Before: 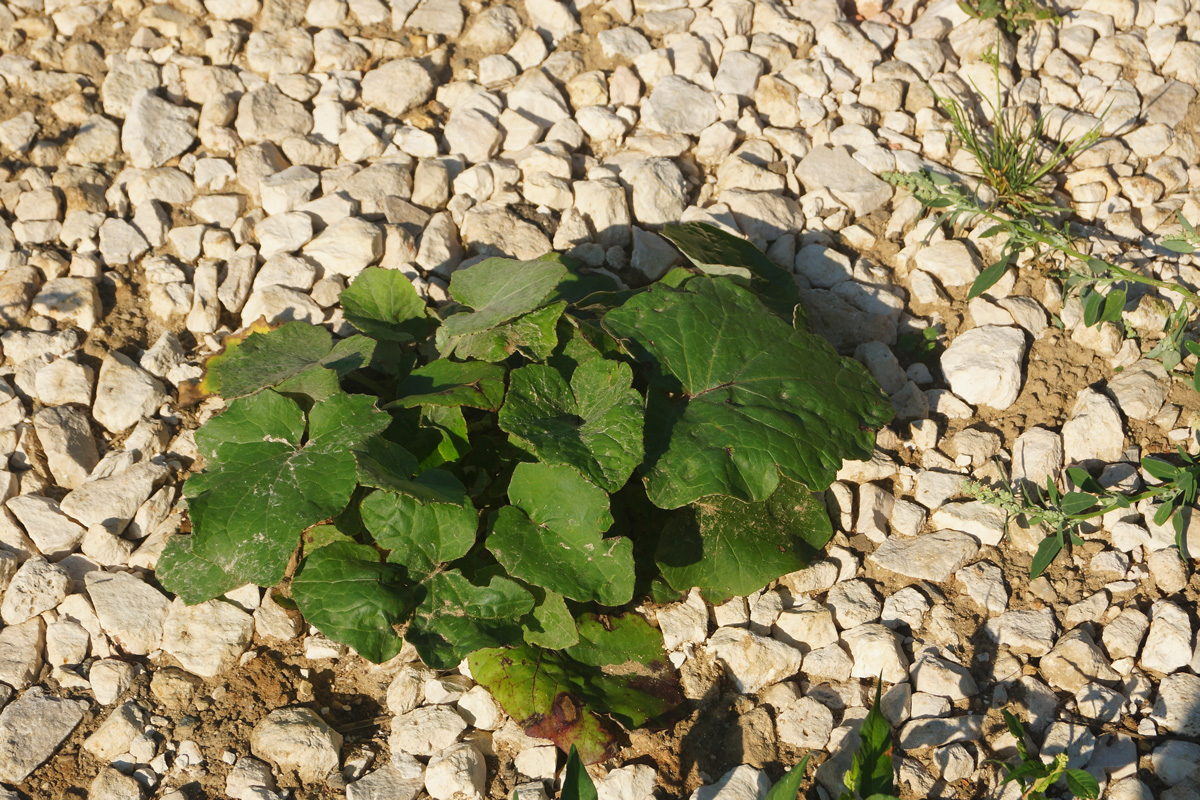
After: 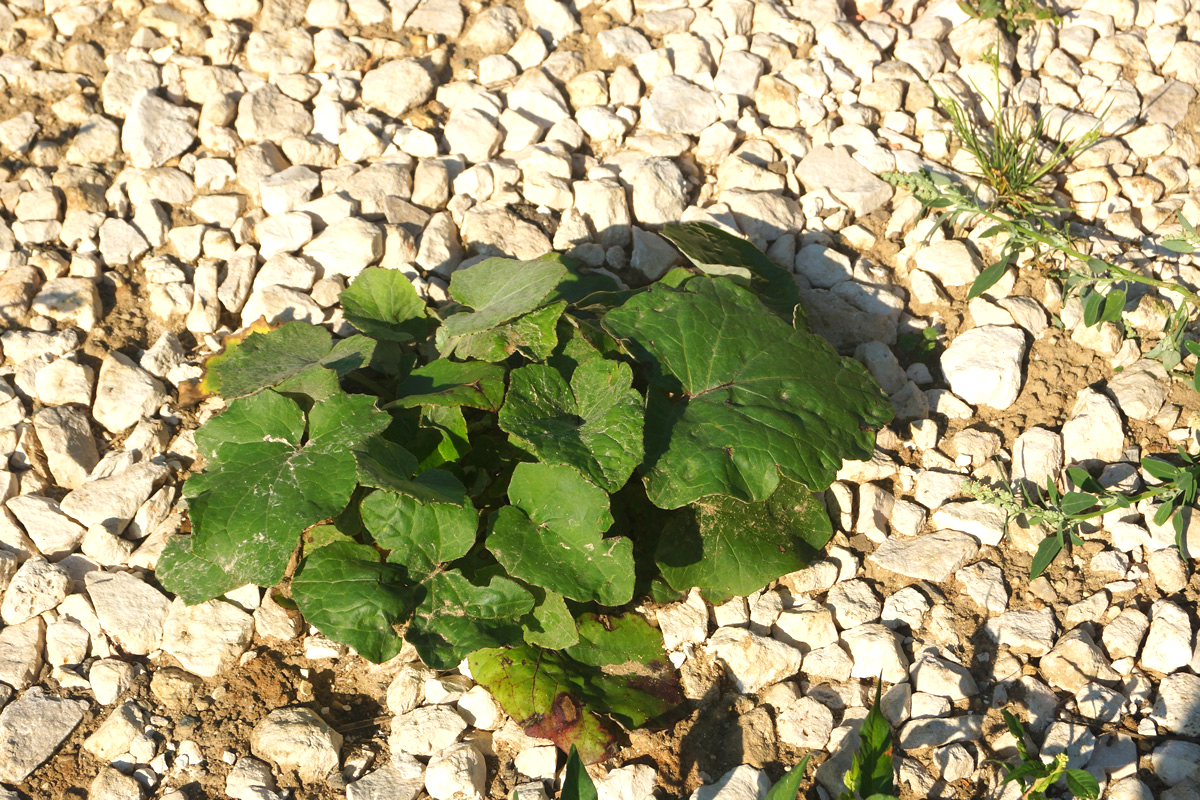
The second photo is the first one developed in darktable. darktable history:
levels: levels [0, 0.499, 1]
exposure: black level correction 0.001, exposure 0.5 EV, compensate exposure bias true, compensate highlight preservation false
